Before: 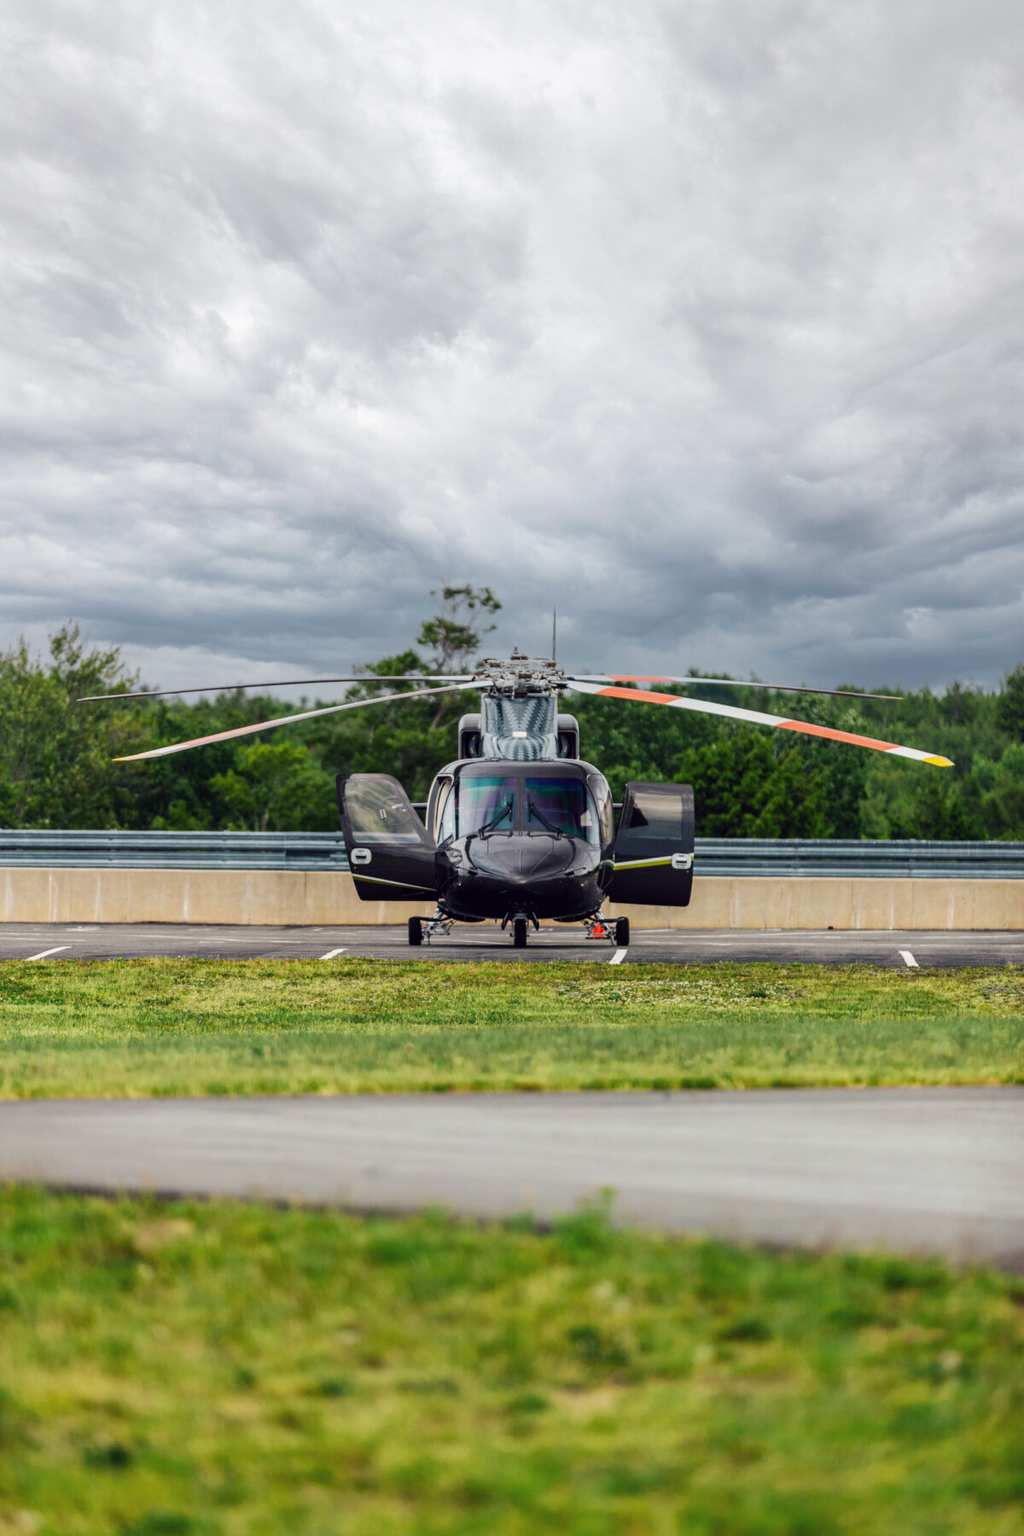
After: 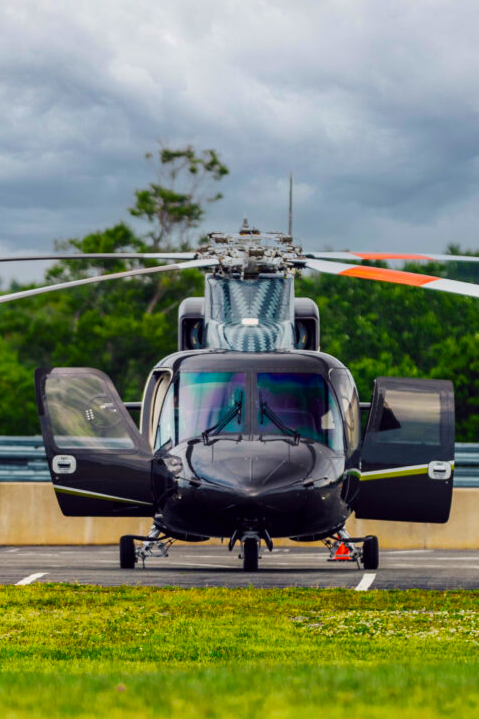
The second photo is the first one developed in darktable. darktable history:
crop: left 30%, top 30%, right 30%, bottom 30%
color balance rgb: linear chroma grading › global chroma 15%, perceptual saturation grading › global saturation 30%
white balance: emerald 1
